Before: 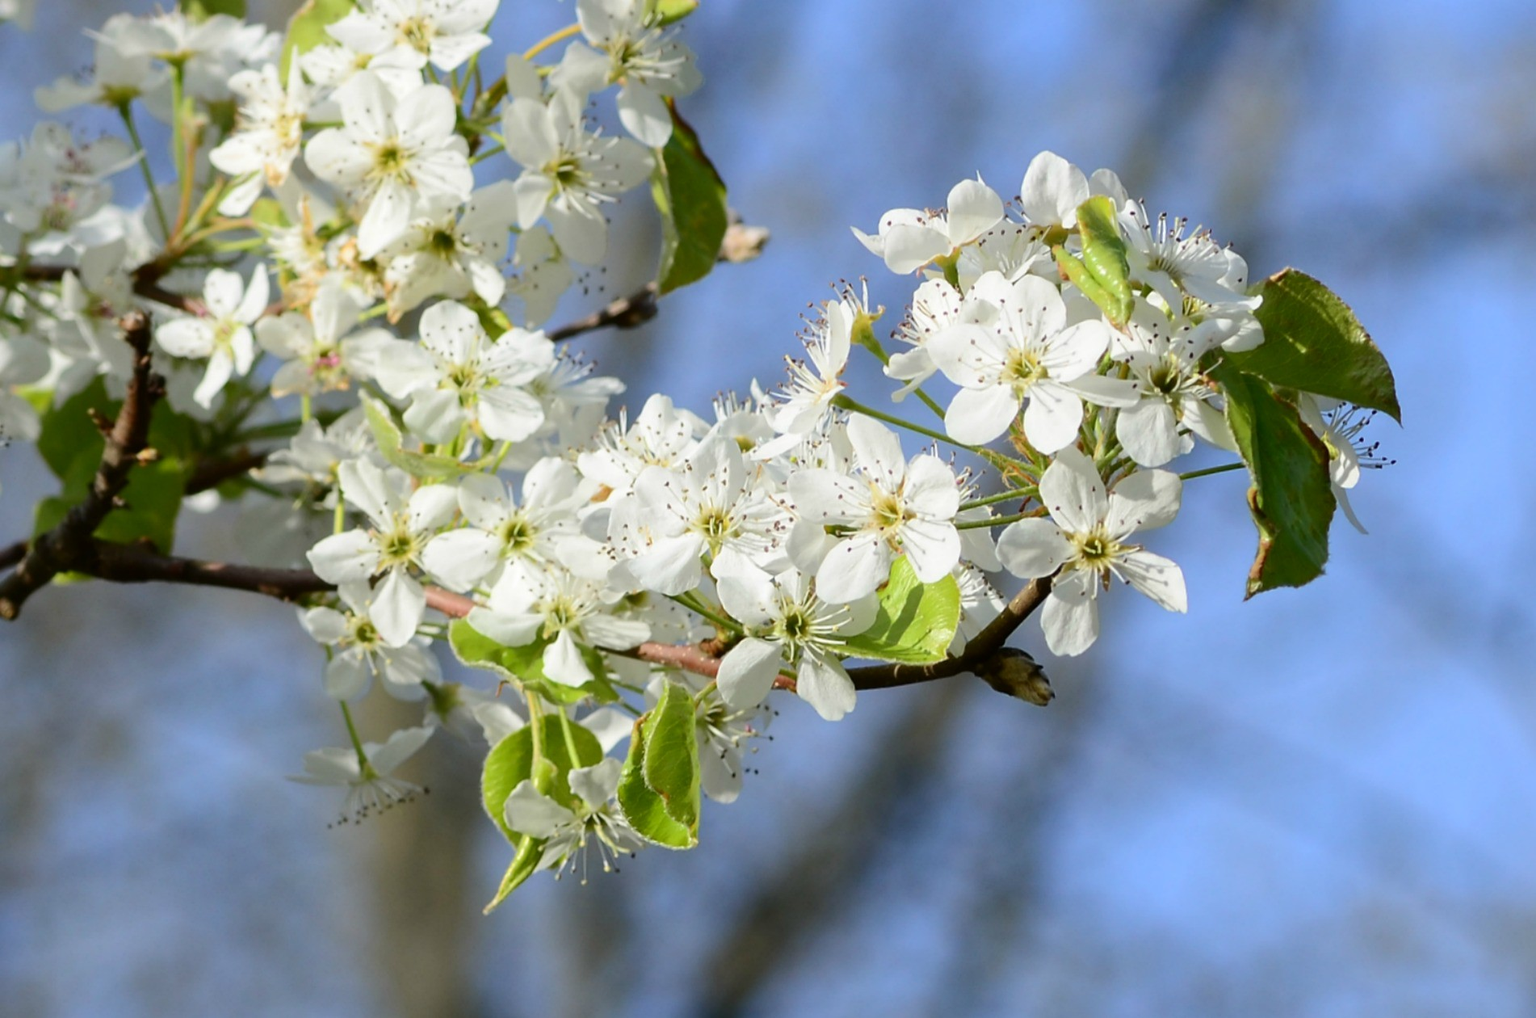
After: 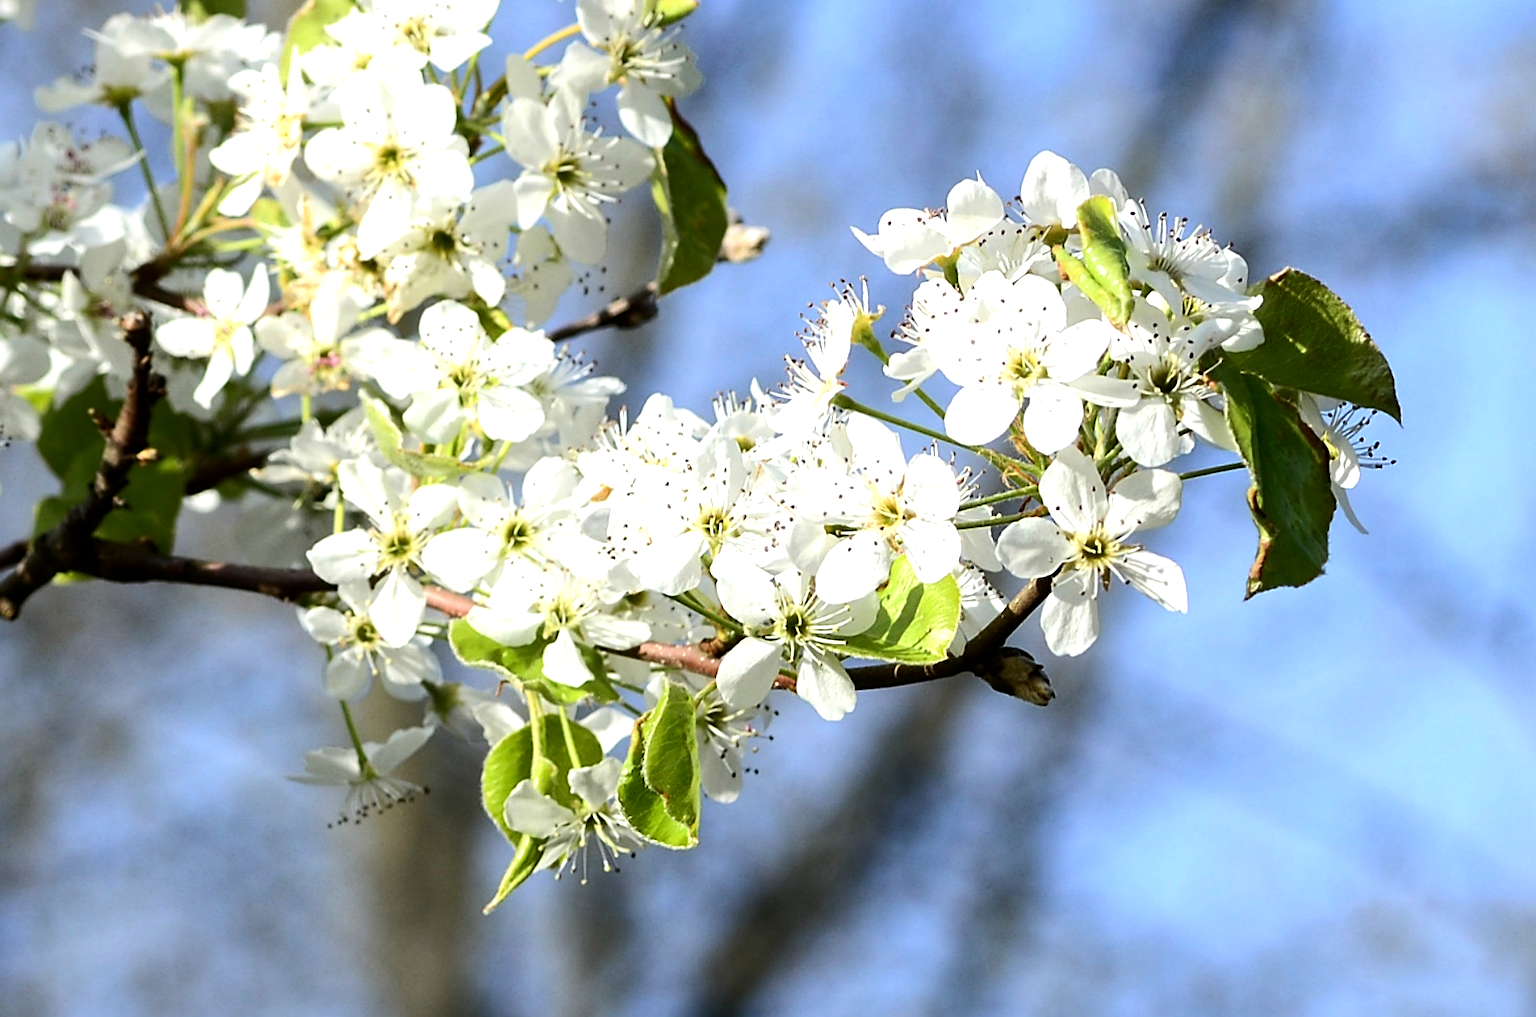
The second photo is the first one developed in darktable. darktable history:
sharpen: on, module defaults
tone equalizer: -8 EV -0.738 EV, -7 EV -0.671 EV, -6 EV -0.567 EV, -5 EV -0.386 EV, -3 EV 0.396 EV, -2 EV 0.6 EV, -1 EV 0.681 EV, +0 EV 0.759 EV, edges refinement/feathering 500, mask exposure compensation -1.57 EV, preserve details no
local contrast: highlights 100%, shadows 99%, detail 120%, midtone range 0.2
